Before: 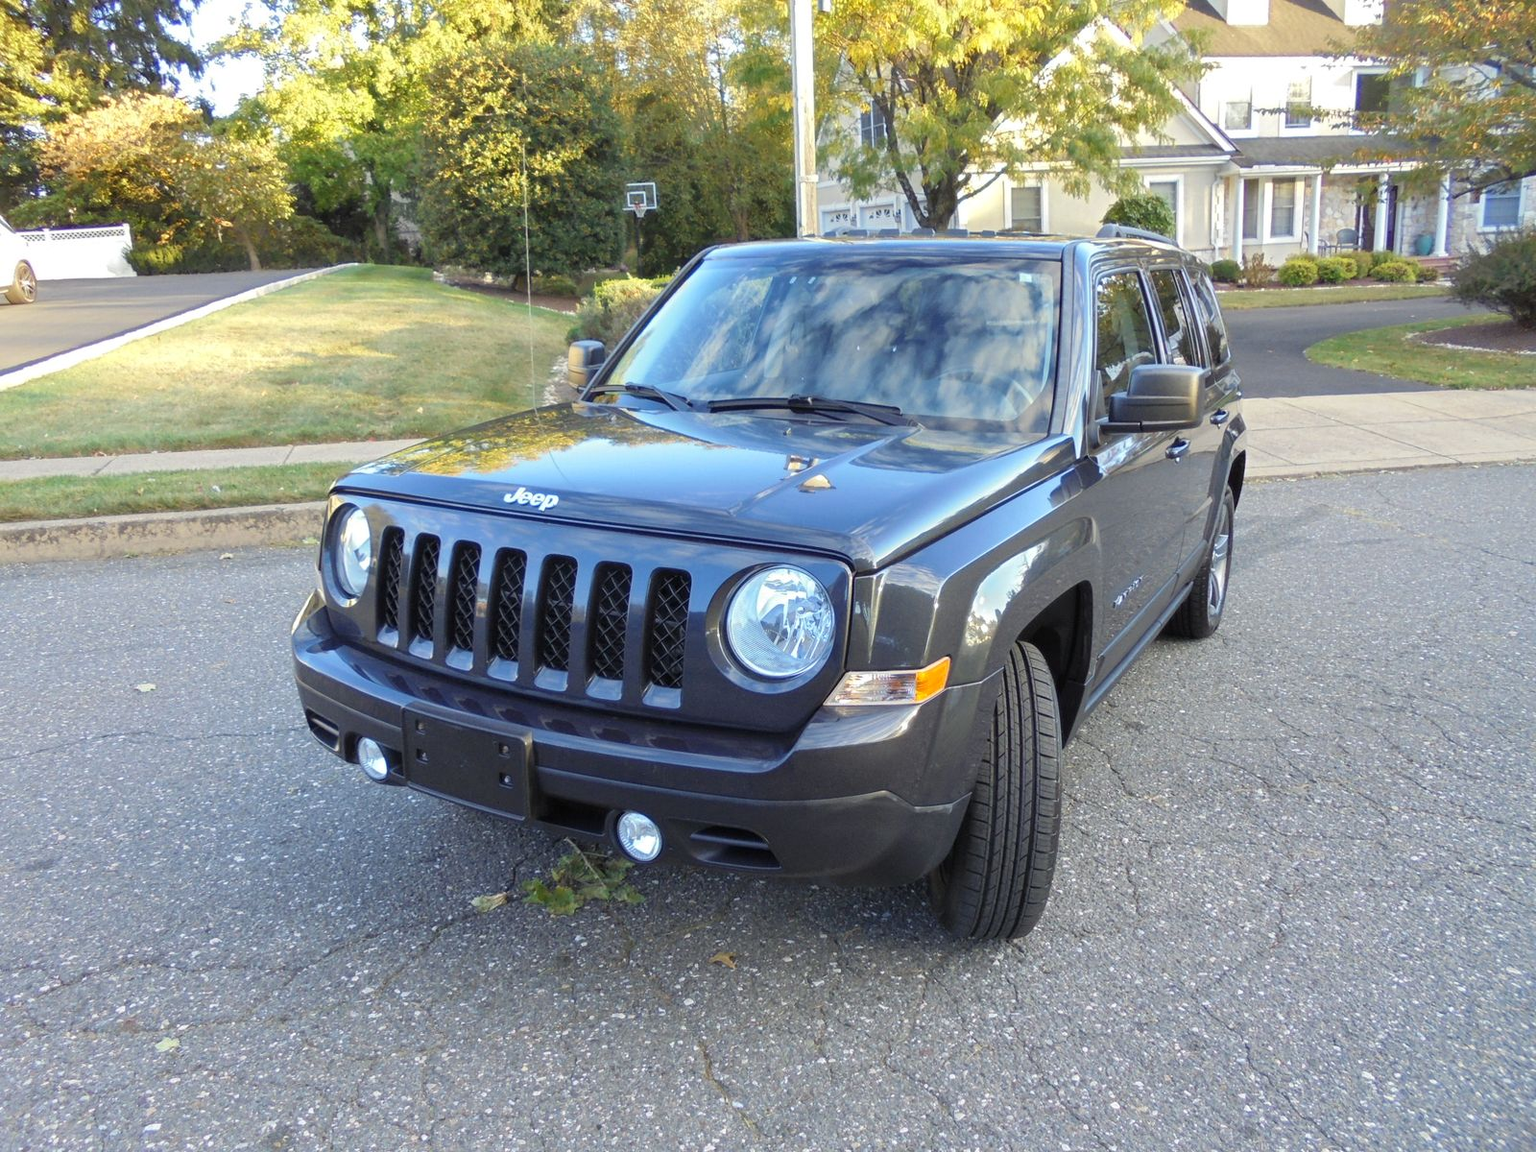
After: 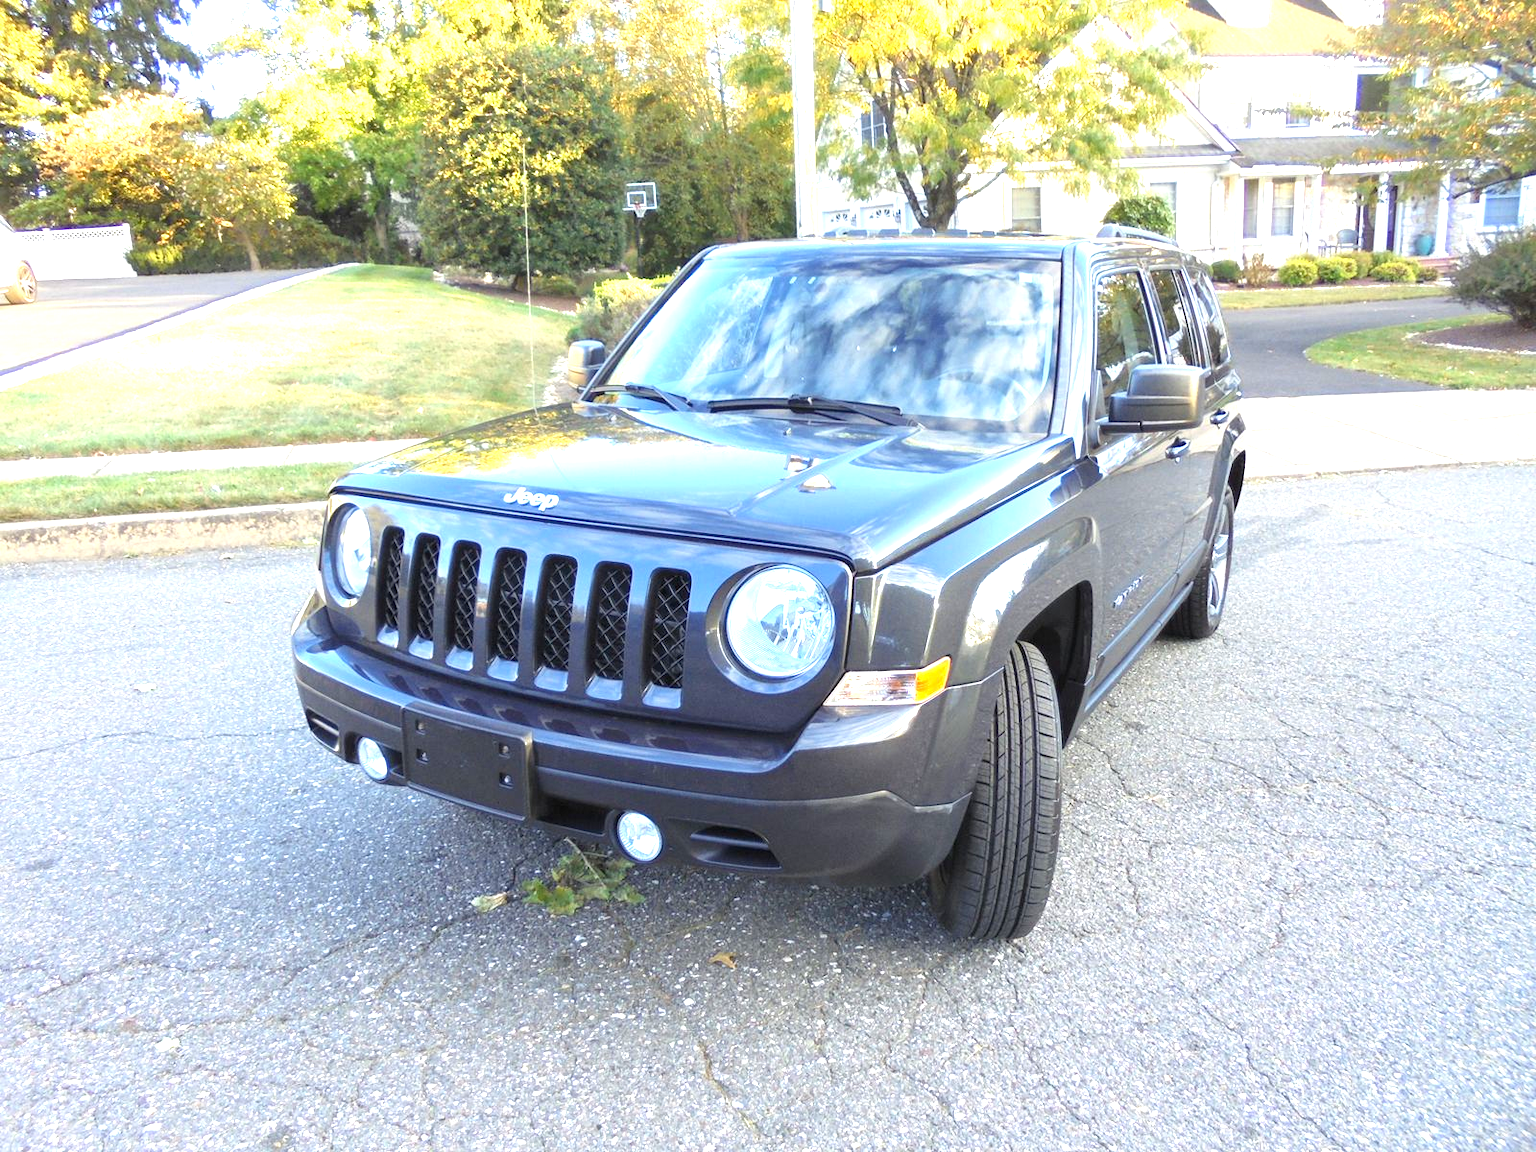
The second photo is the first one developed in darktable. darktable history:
exposure: exposure 1.133 EV, compensate highlight preservation false
